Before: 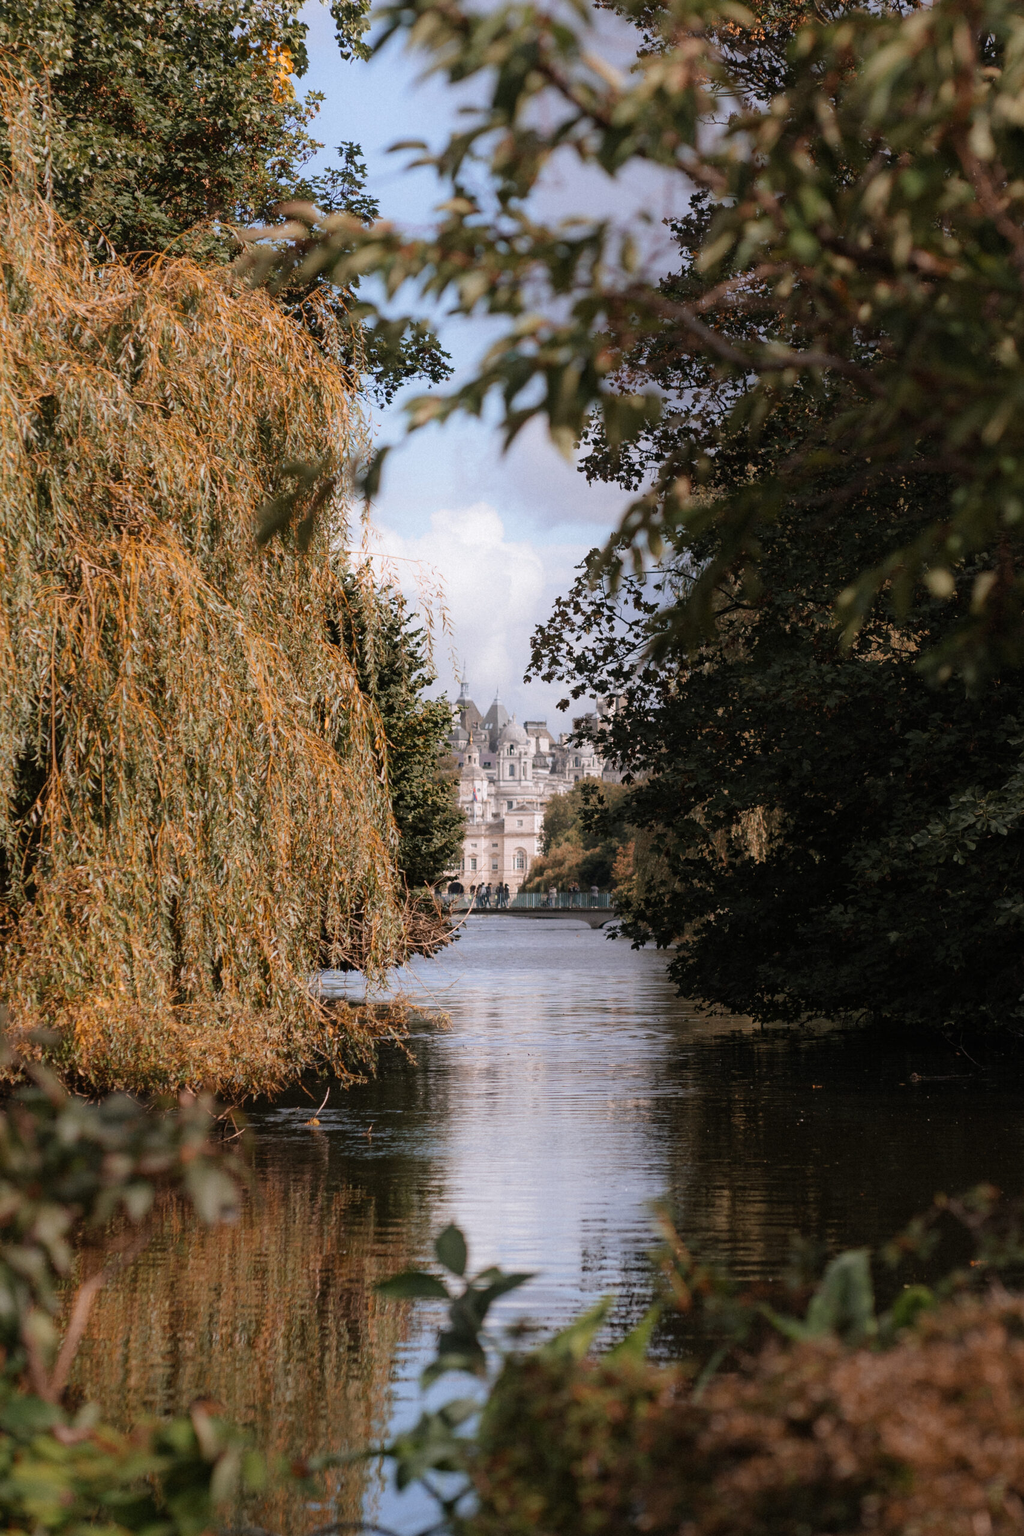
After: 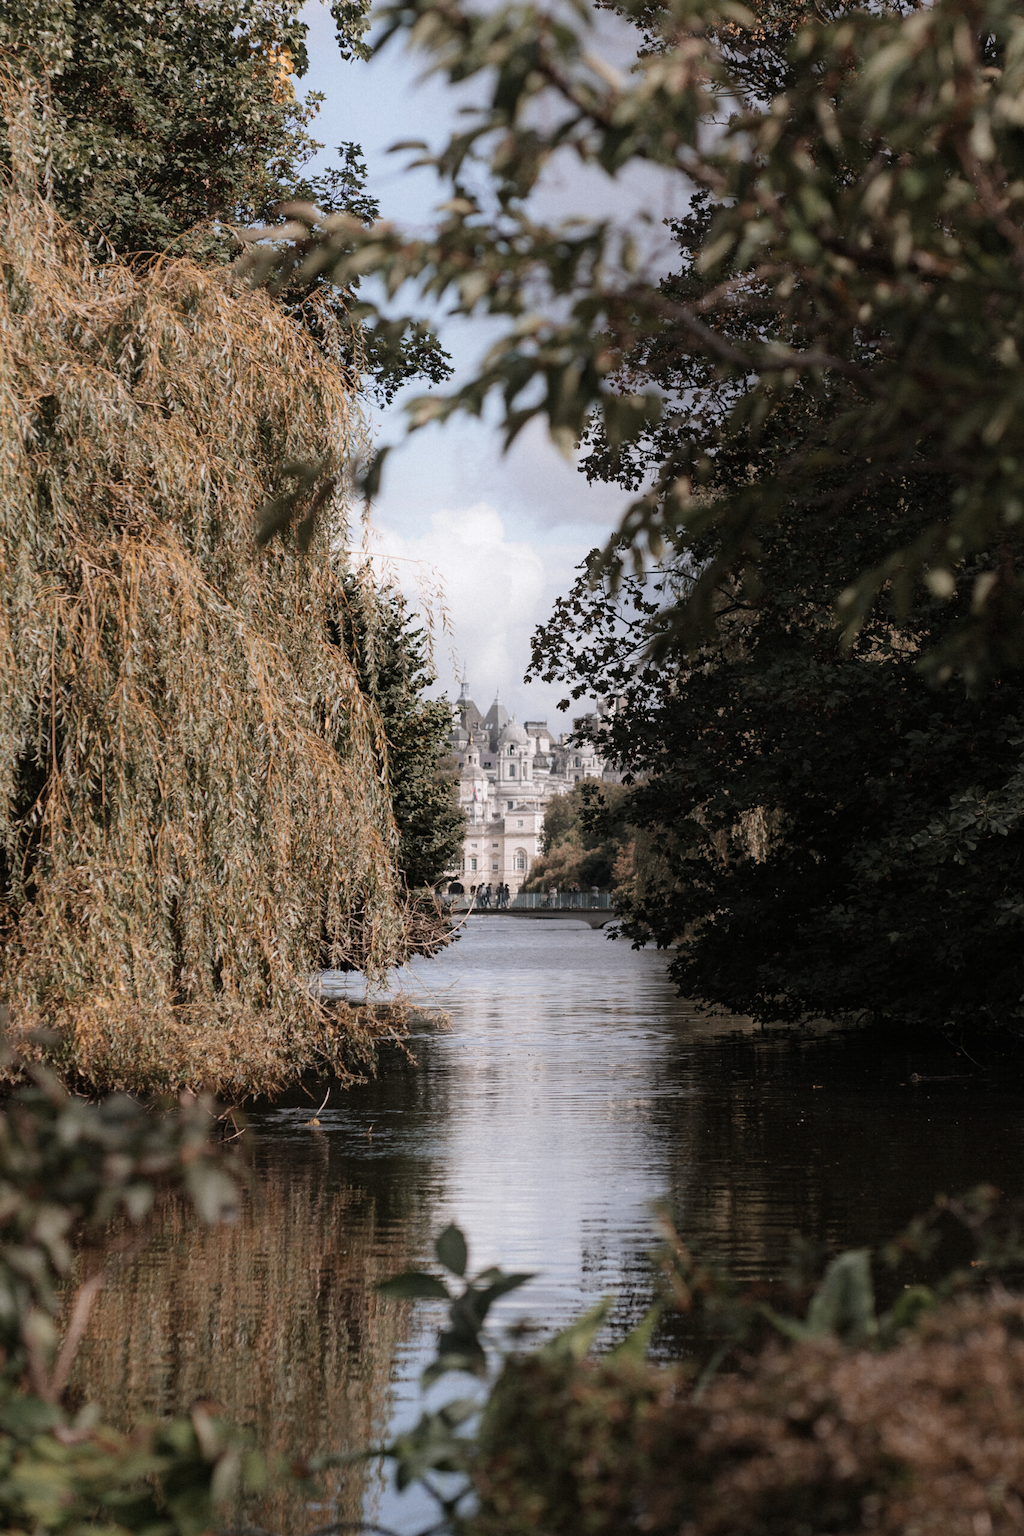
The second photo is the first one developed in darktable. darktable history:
contrast brightness saturation: contrast 0.1, saturation -0.362
